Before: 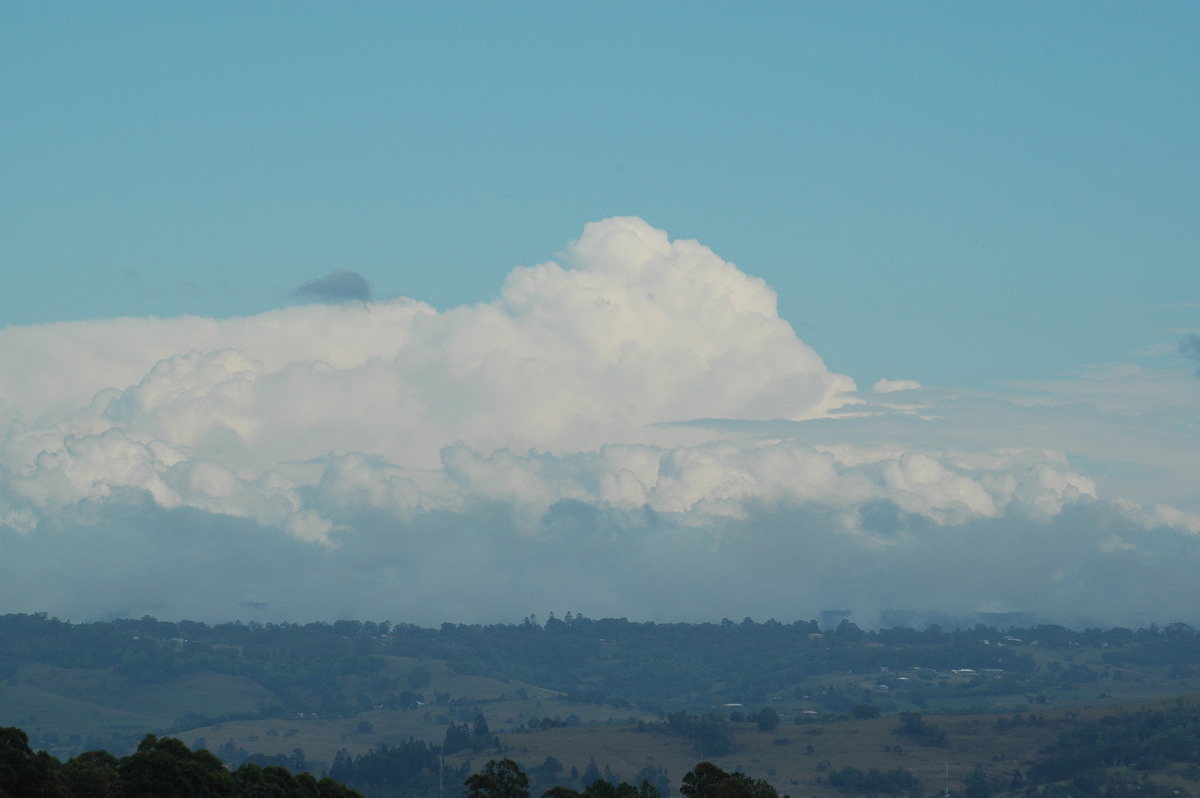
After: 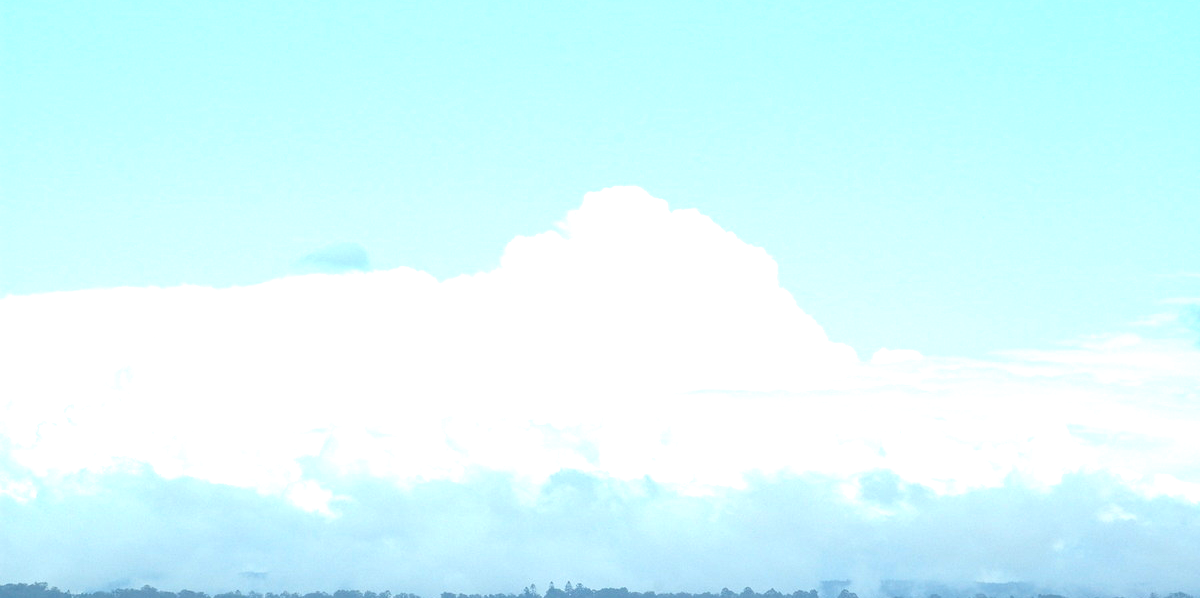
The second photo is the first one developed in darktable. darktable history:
crop: top 3.857%, bottom 21.132%
exposure: black level correction 0, exposure 1.741 EV, compensate exposure bias true, compensate highlight preservation false
